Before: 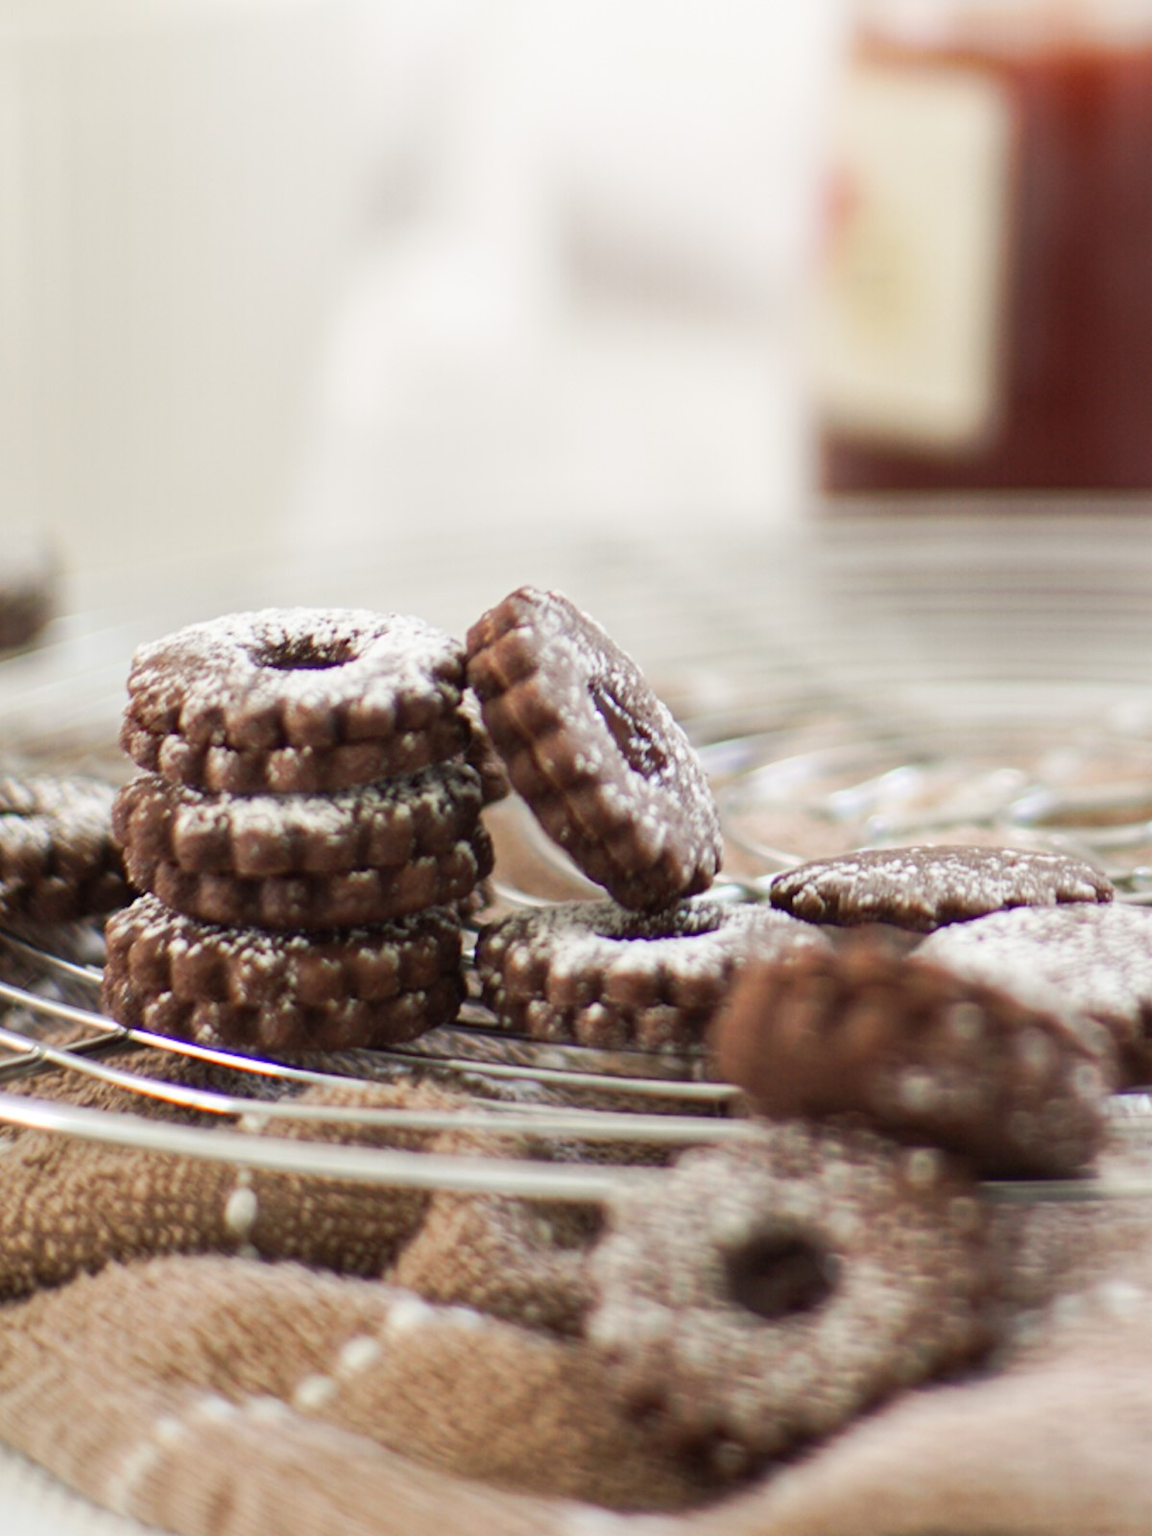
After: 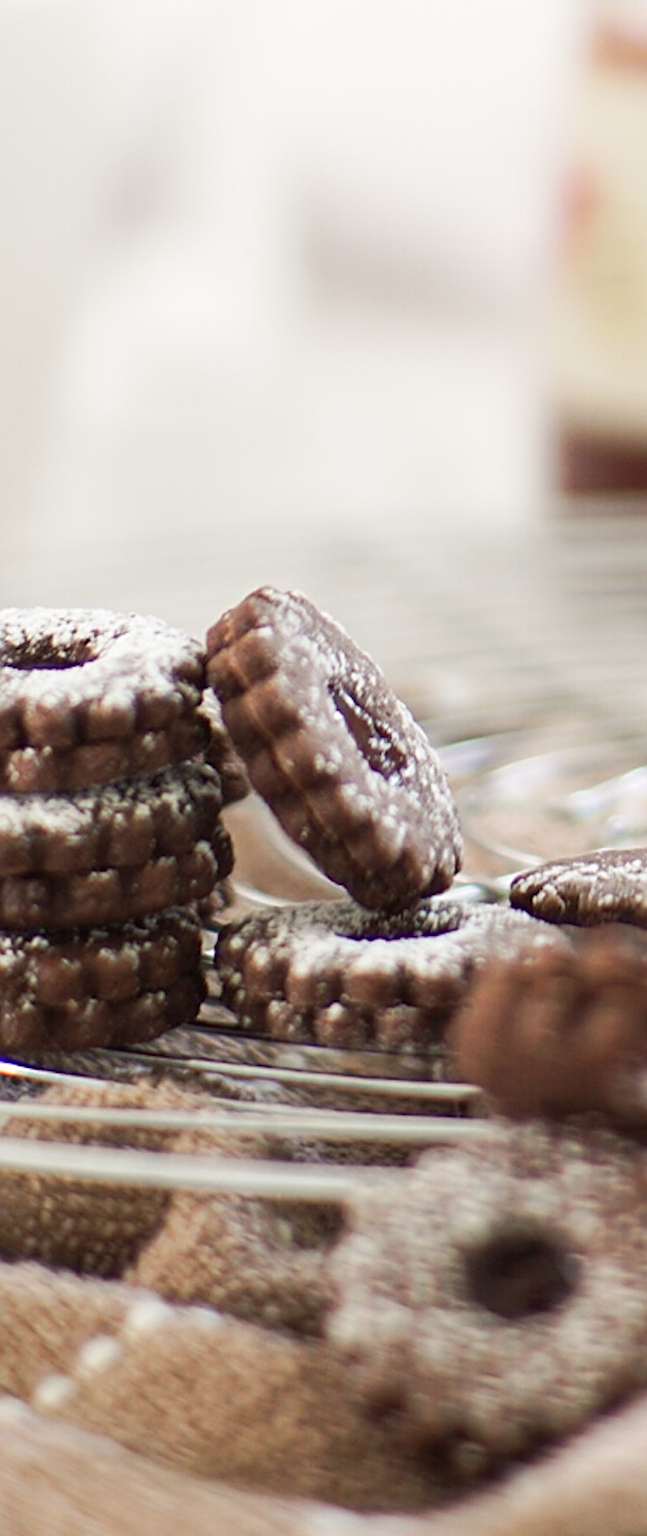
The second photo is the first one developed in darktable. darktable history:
contrast brightness saturation: saturation -0.049
sharpen: on, module defaults
crop and rotate: left 22.652%, right 21.101%
